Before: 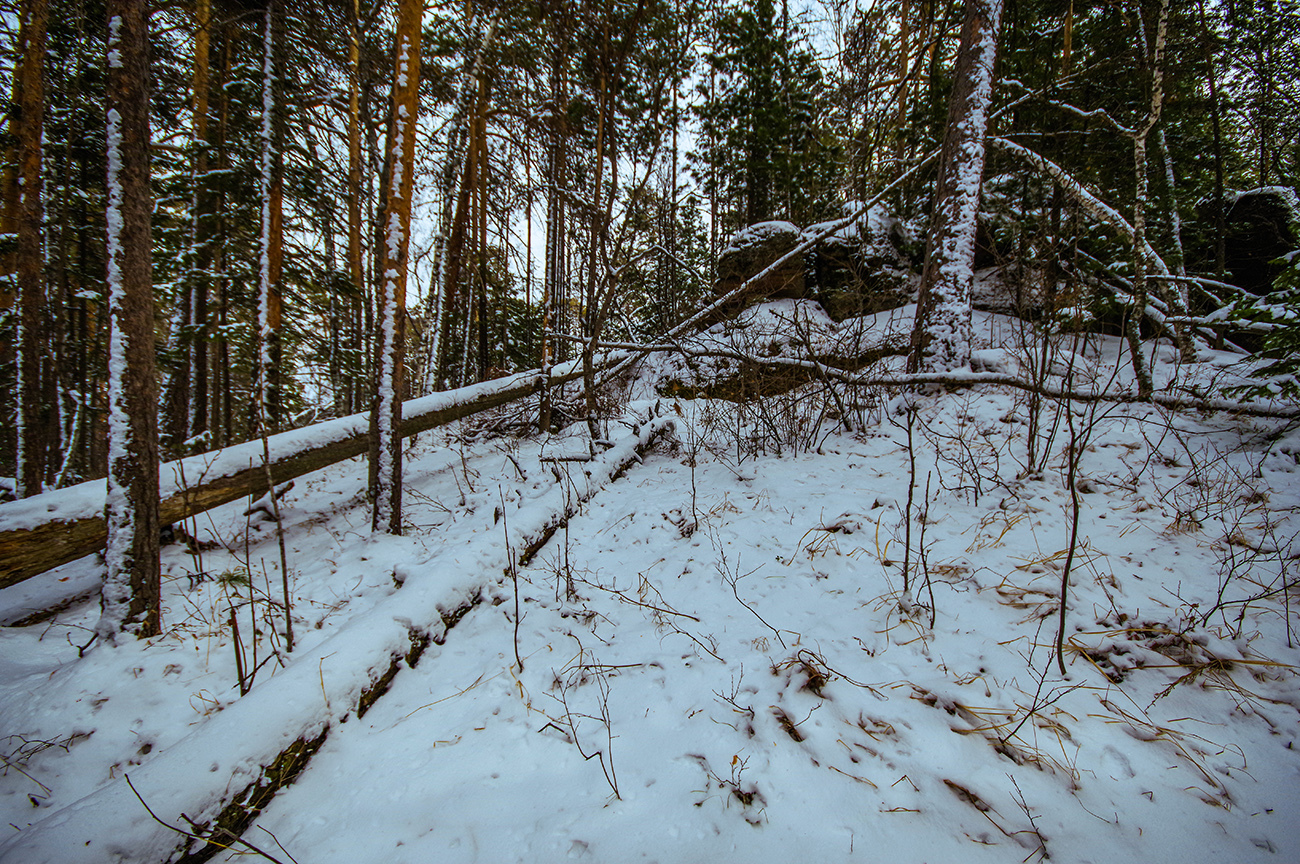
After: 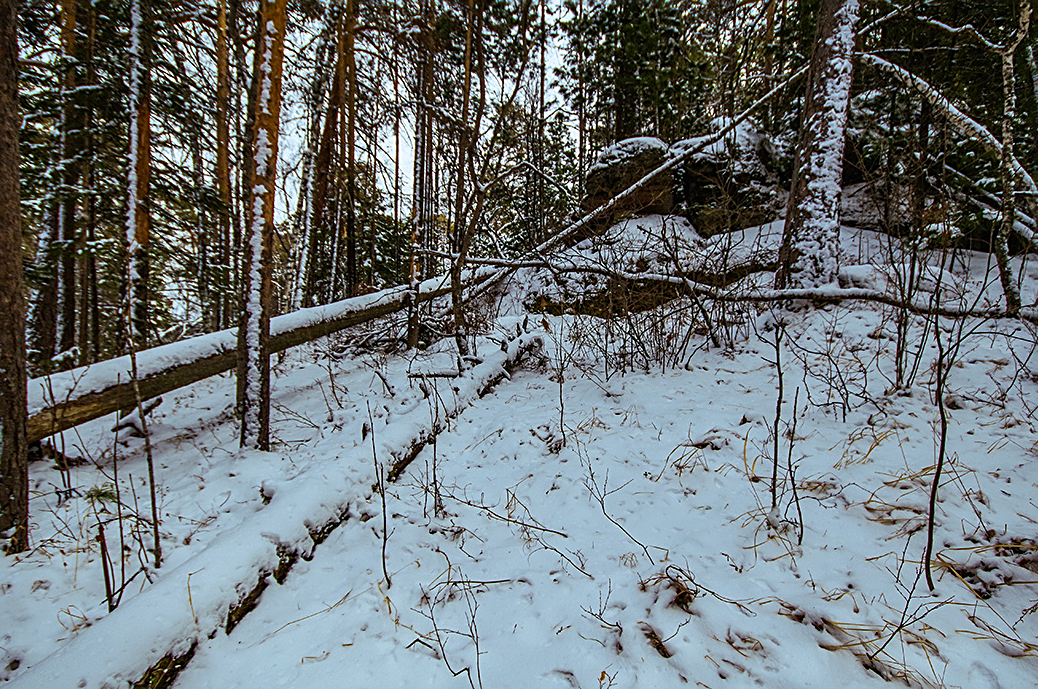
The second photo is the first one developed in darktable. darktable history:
sharpen: amount 0.498
crop and rotate: left 10.188%, top 9.803%, right 9.947%, bottom 10.374%
